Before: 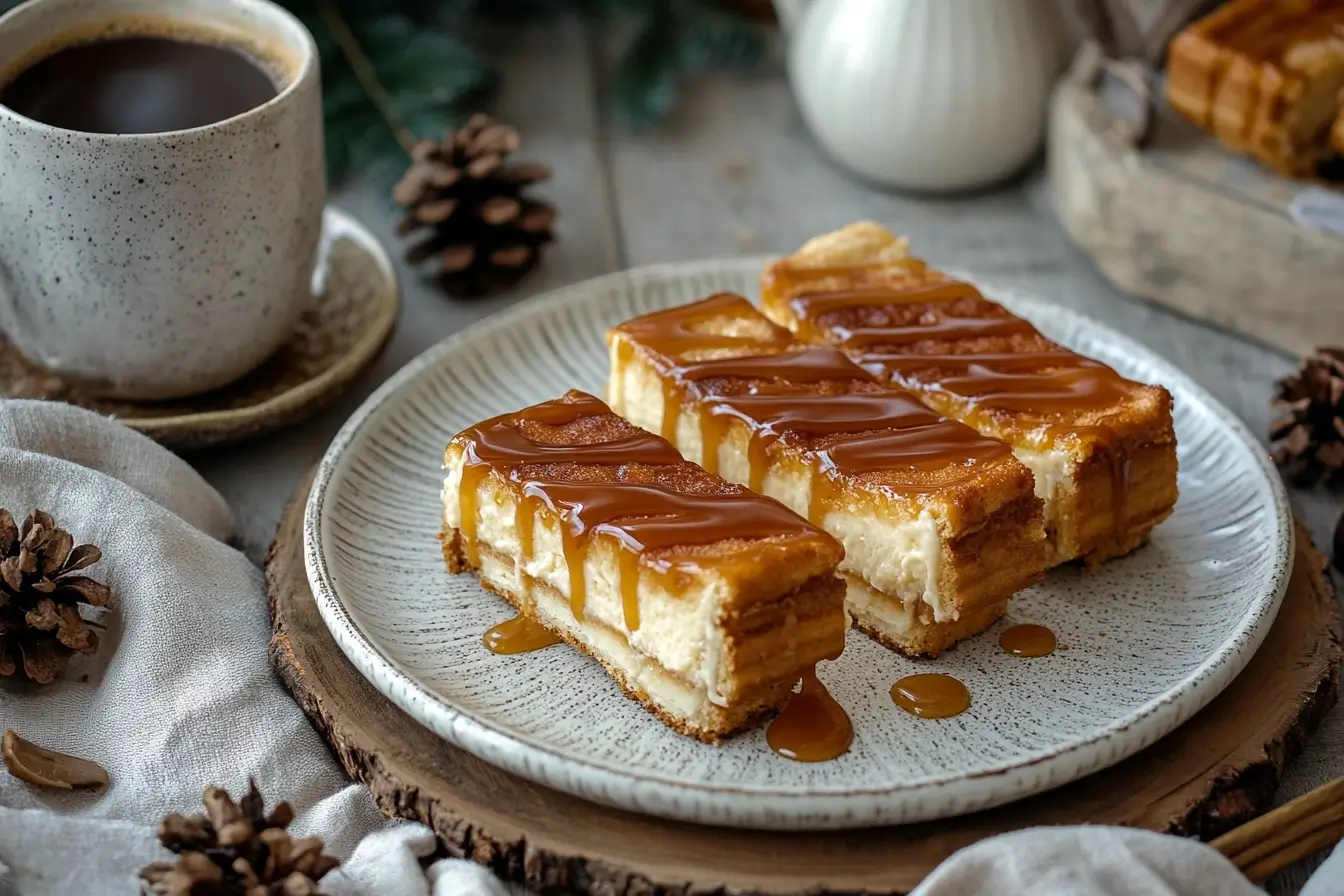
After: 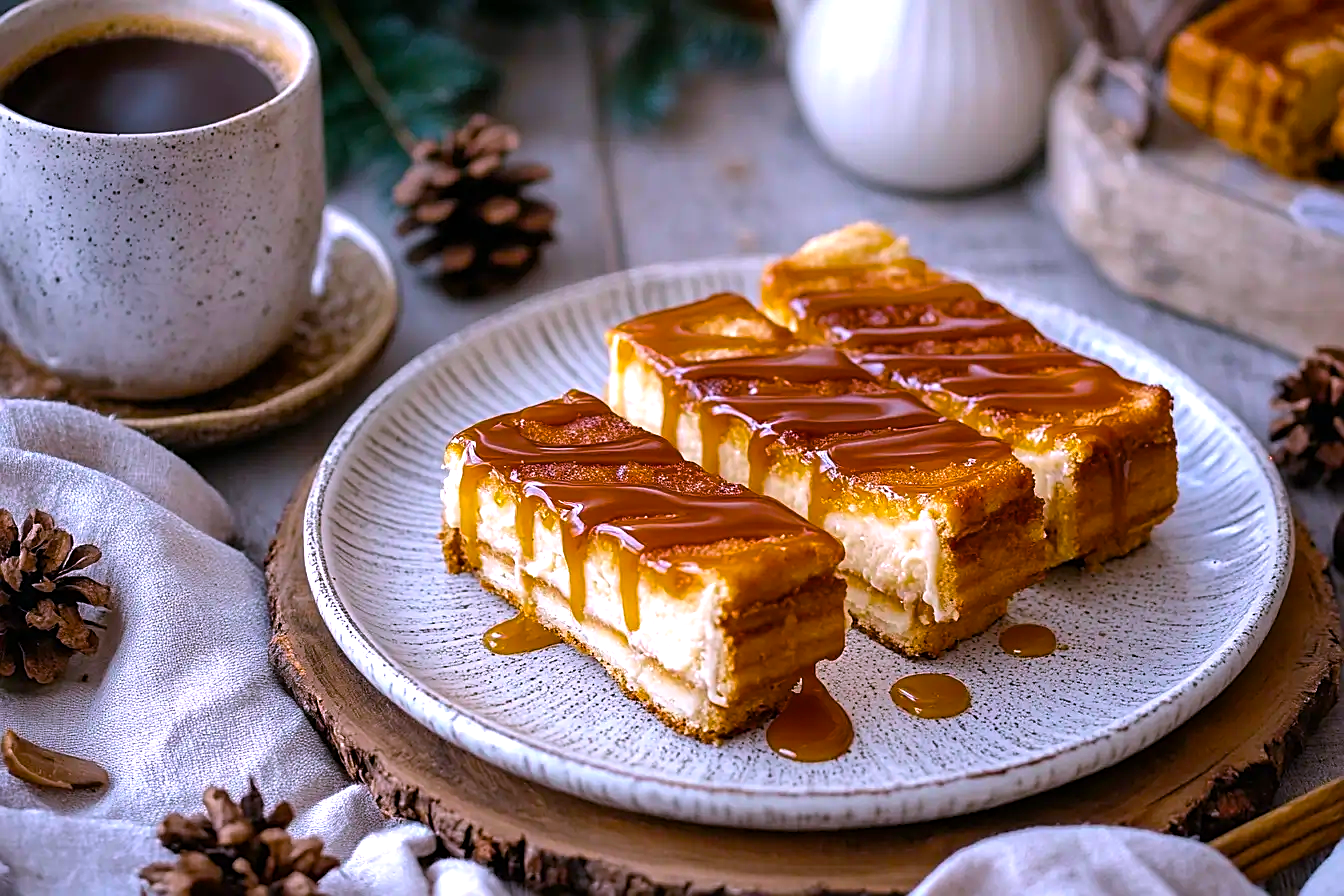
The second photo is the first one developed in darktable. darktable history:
color balance rgb: perceptual saturation grading › global saturation 36%, perceptual brilliance grading › global brilliance 10%, global vibrance 20%
sharpen: on, module defaults
white balance: red 1.042, blue 1.17
exposure: compensate highlight preservation false
